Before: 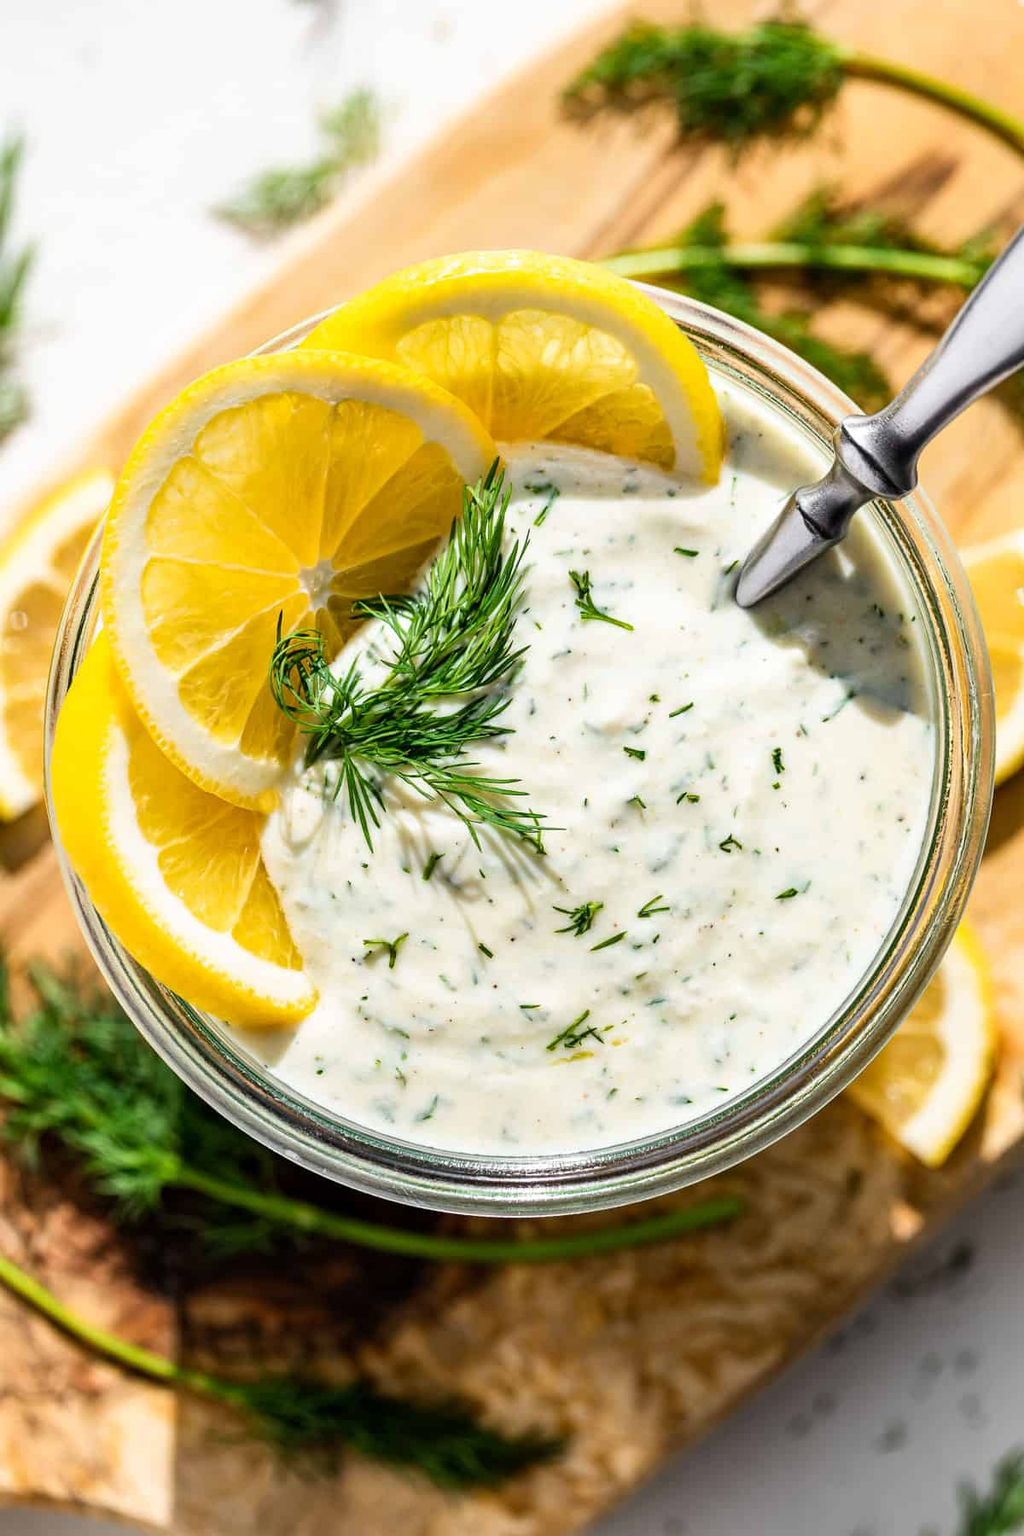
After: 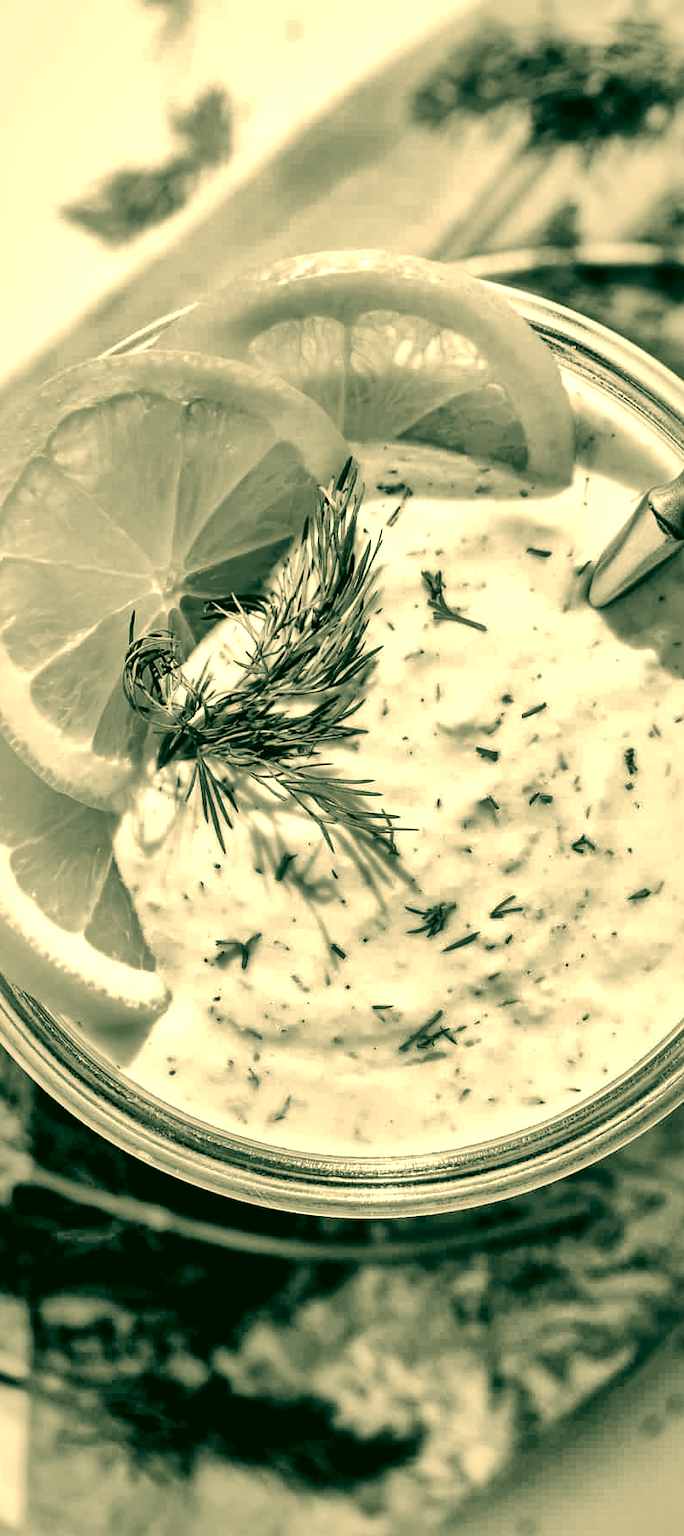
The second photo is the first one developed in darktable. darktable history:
crop and rotate: left 14.463%, right 18.667%
color correction: highlights a* 5.66, highlights b* 33.76, shadows a* -26.55, shadows b* 3.75
color calibration: output gray [0.22, 0.42, 0.37, 0], illuminant as shot in camera, x 0.358, y 0.373, temperature 4628.91 K
shadows and highlights: on, module defaults
local contrast: mode bilateral grid, contrast 44, coarseness 68, detail 215%, midtone range 0.2
contrast brightness saturation: contrast 0.044, saturation 0.155
tone equalizer: -7 EV 0.158 EV, -6 EV 0.629 EV, -5 EV 1.17 EV, -4 EV 1.29 EV, -3 EV 1.14 EV, -2 EV 0.6 EV, -1 EV 0.153 EV, edges refinement/feathering 500, mask exposure compensation -1.57 EV, preserve details no
